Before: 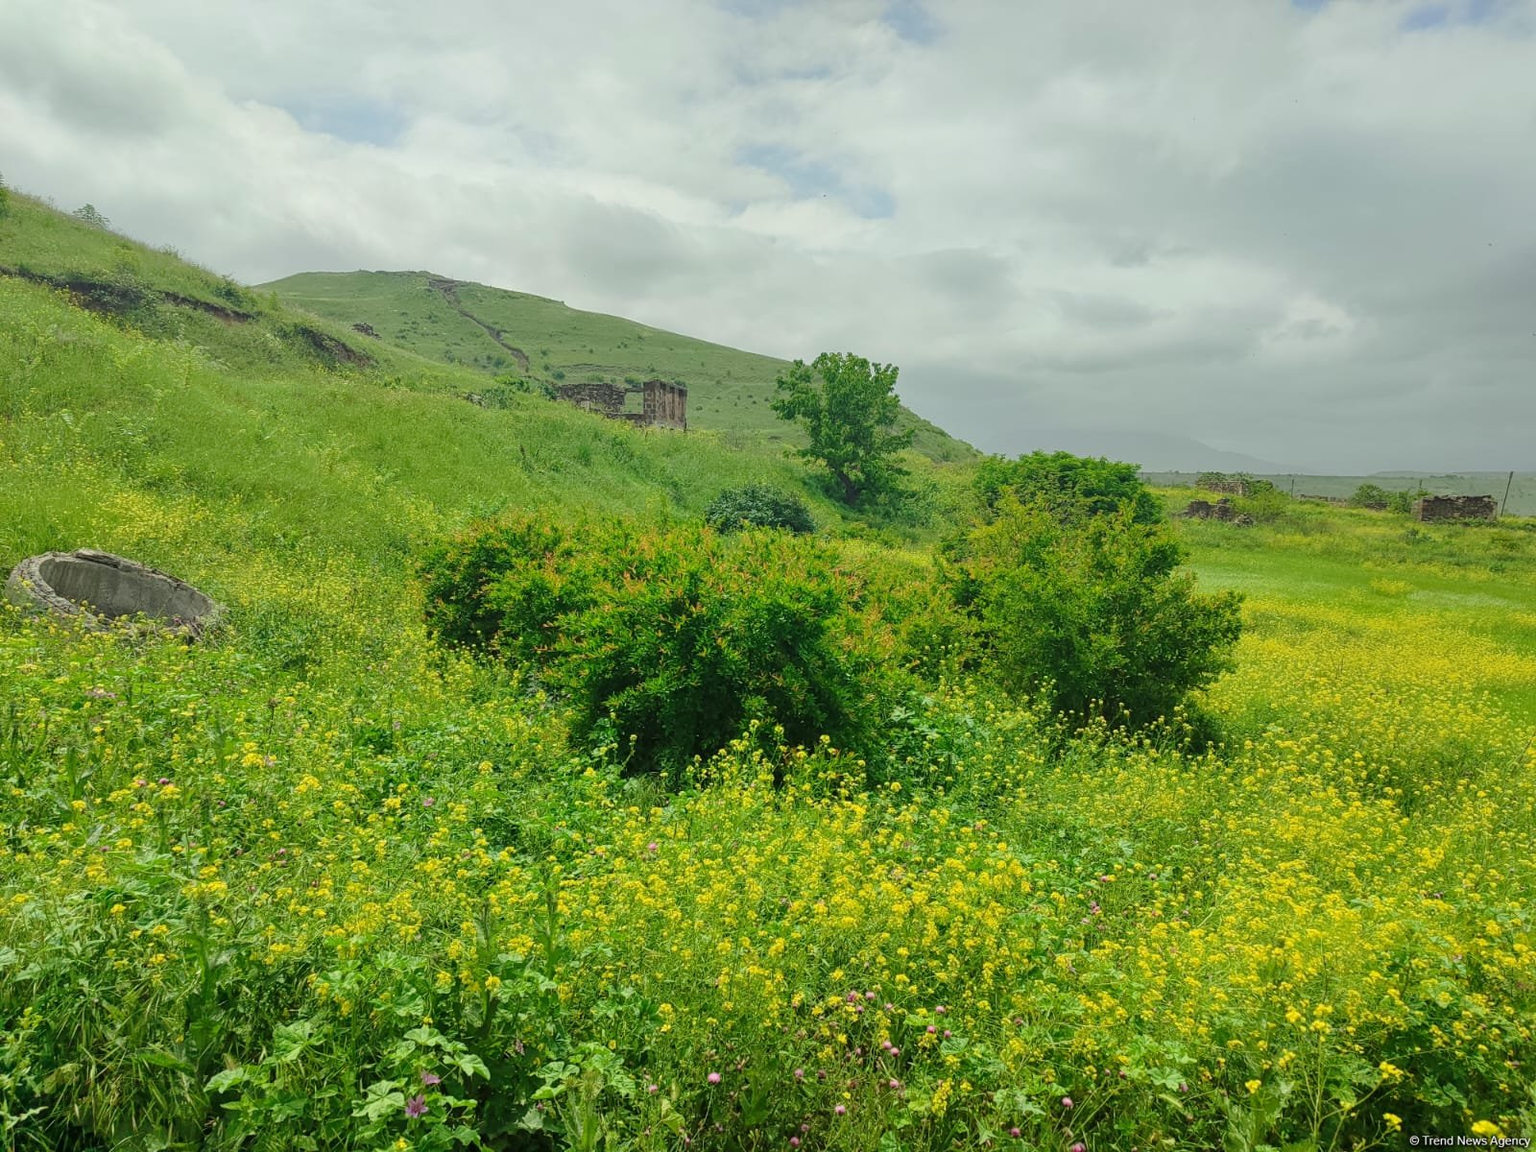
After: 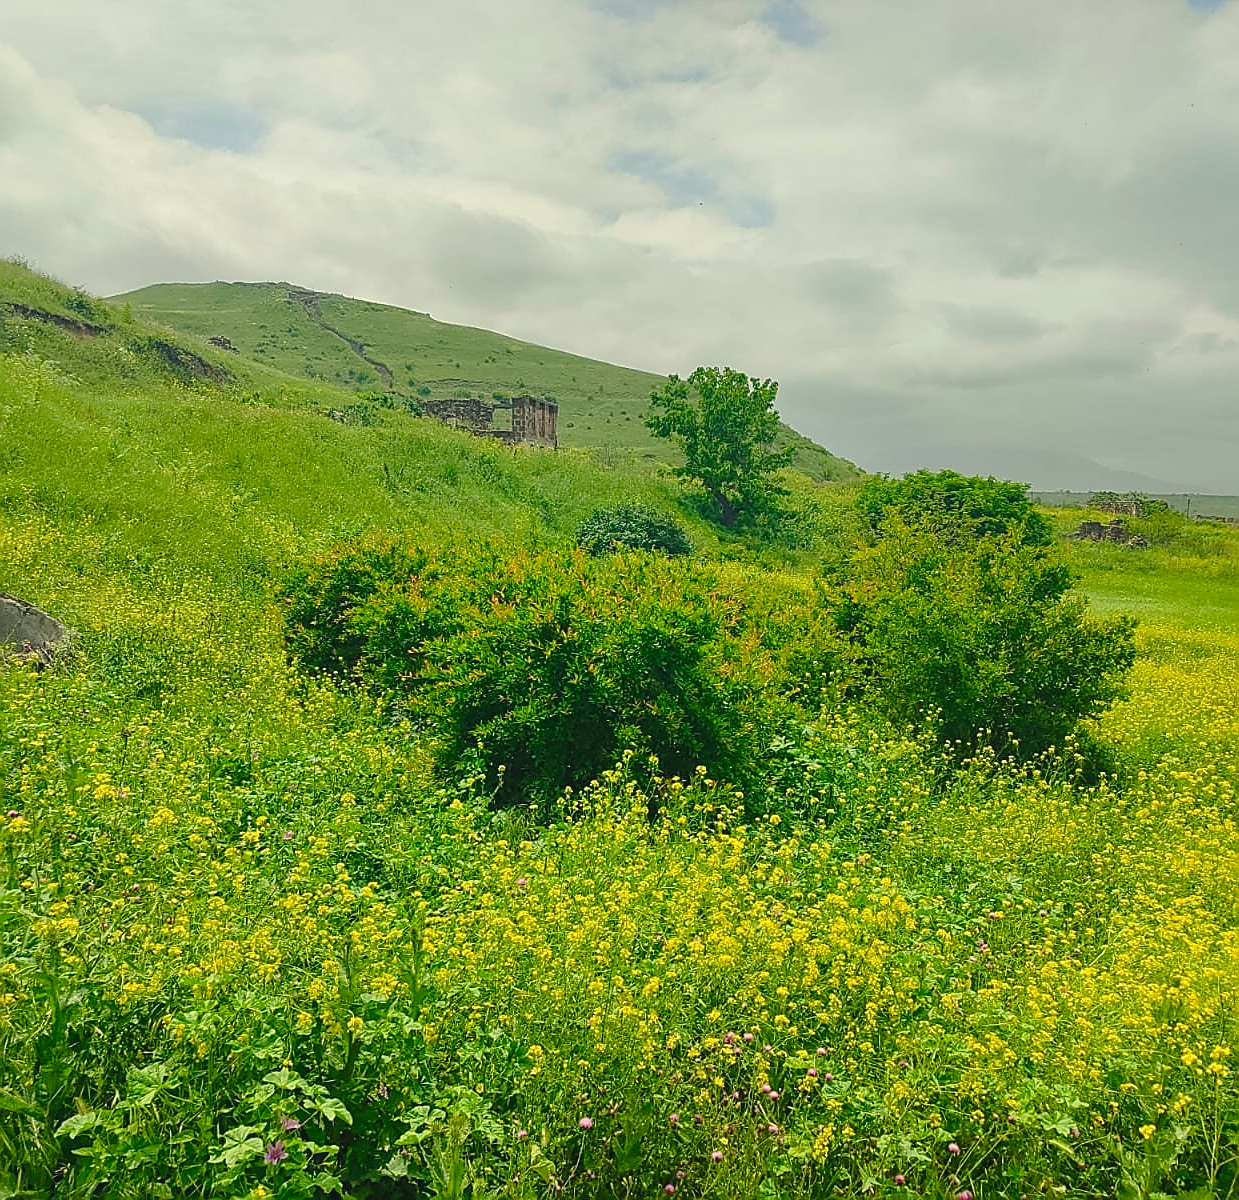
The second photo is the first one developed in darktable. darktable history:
crop: left 9.88%, right 12.664%
color balance rgb: shadows lift › chroma 2%, shadows lift › hue 219.6°, power › hue 313.2°, highlights gain › chroma 3%, highlights gain › hue 75.6°, global offset › luminance 0.5%, perceptual saturation grading › global saturation 15.33%, perceptual saturation grading › highlights -19.33%, perceptual saturation grading › shadows 20%, global vibrance 20%
sharpen: radius 1.4, amount 1.25, threshold 0.7
